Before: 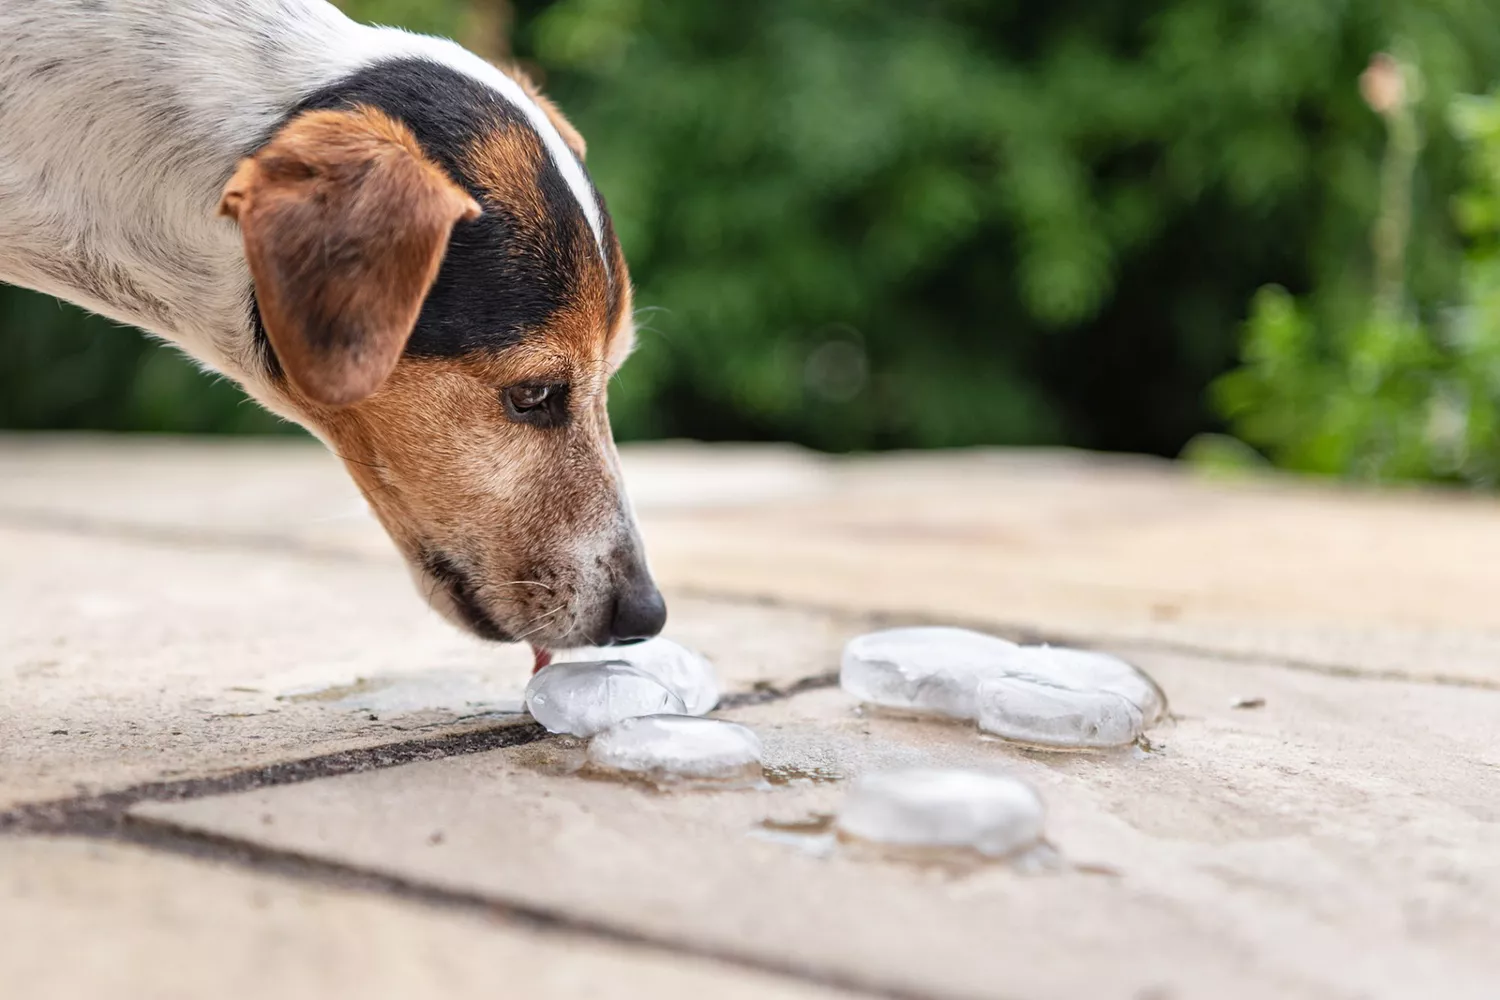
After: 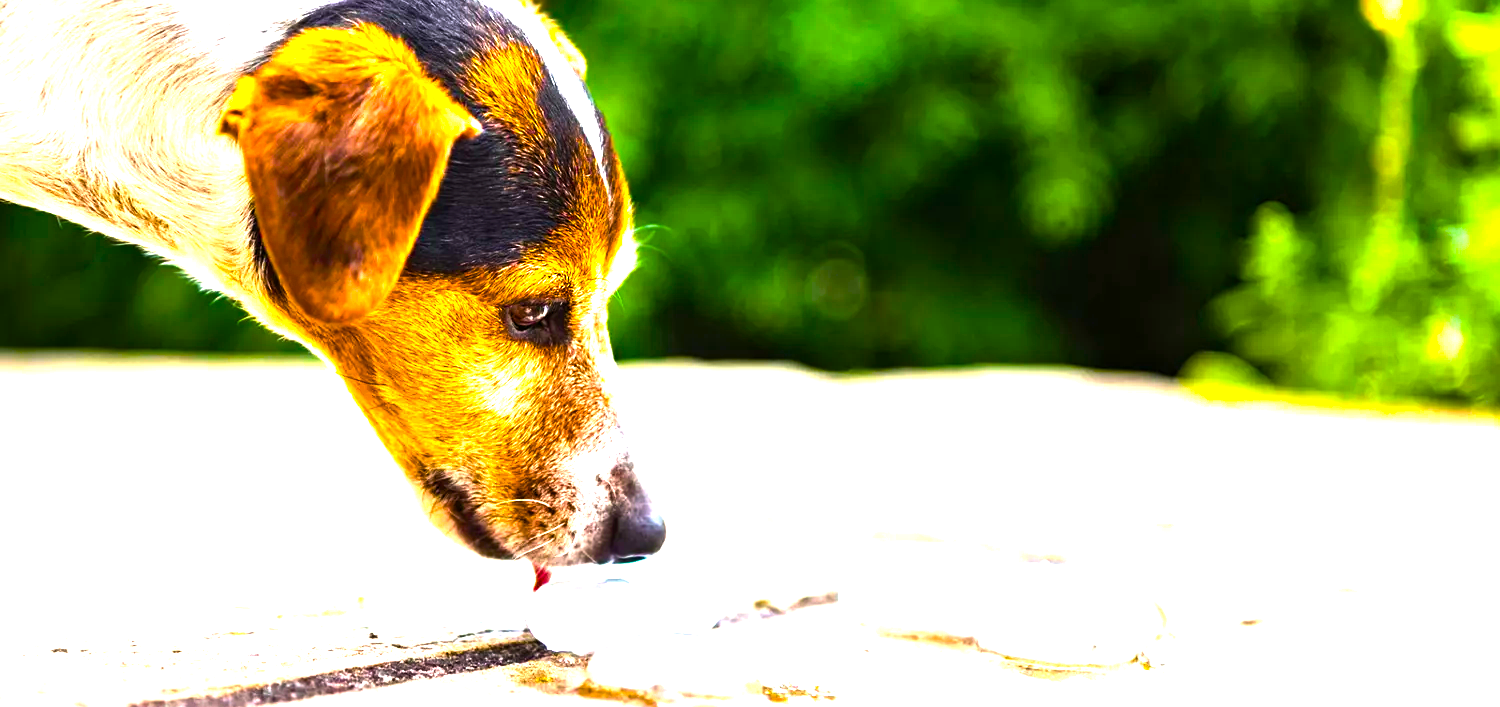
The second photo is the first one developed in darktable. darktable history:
color balance rgb: linear chroma grading › global chroma 20%, perceptual saturation grading › global saturation 65%, perceptual saturation grading › highlights 60%, perceptual saturation grading › mid-tones 50%, perceptual saturation grading › shadows 50%, perceptual brilliance grading › global brilliance 30%, perceptual brilliance grading › highlights 50%, perceptual brilliance grading › mid-tones 50%, perceptual brilliance grading › shadows -22%, global vibrance 20%
crop and rotate: top 8.293%, bottom 20.996%
